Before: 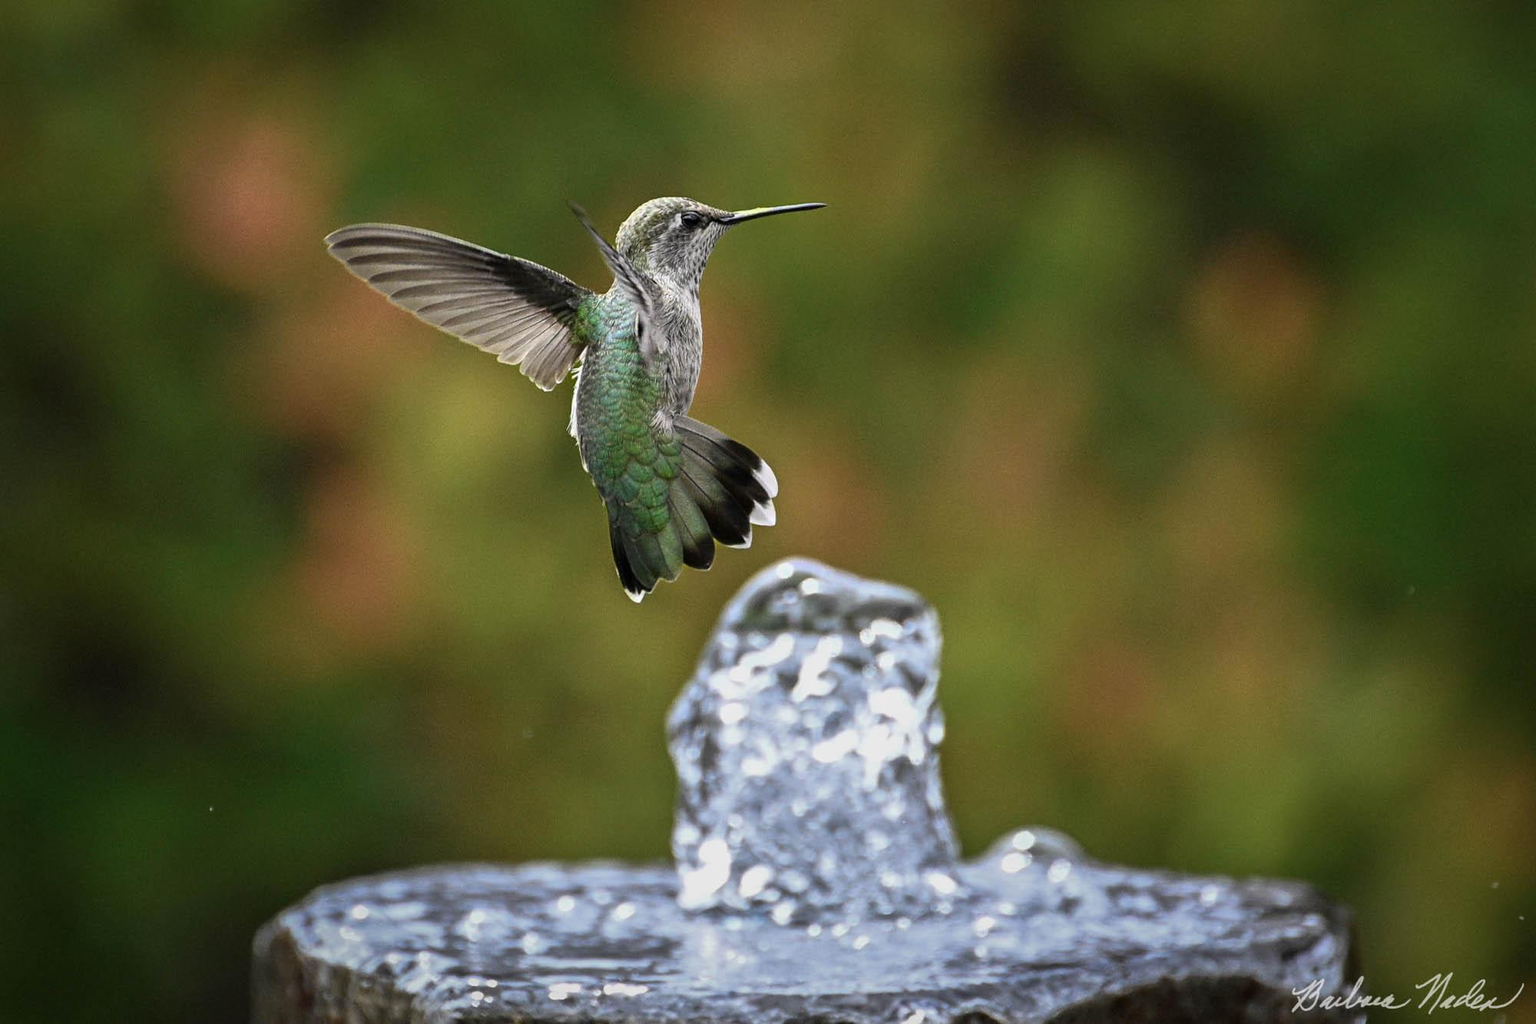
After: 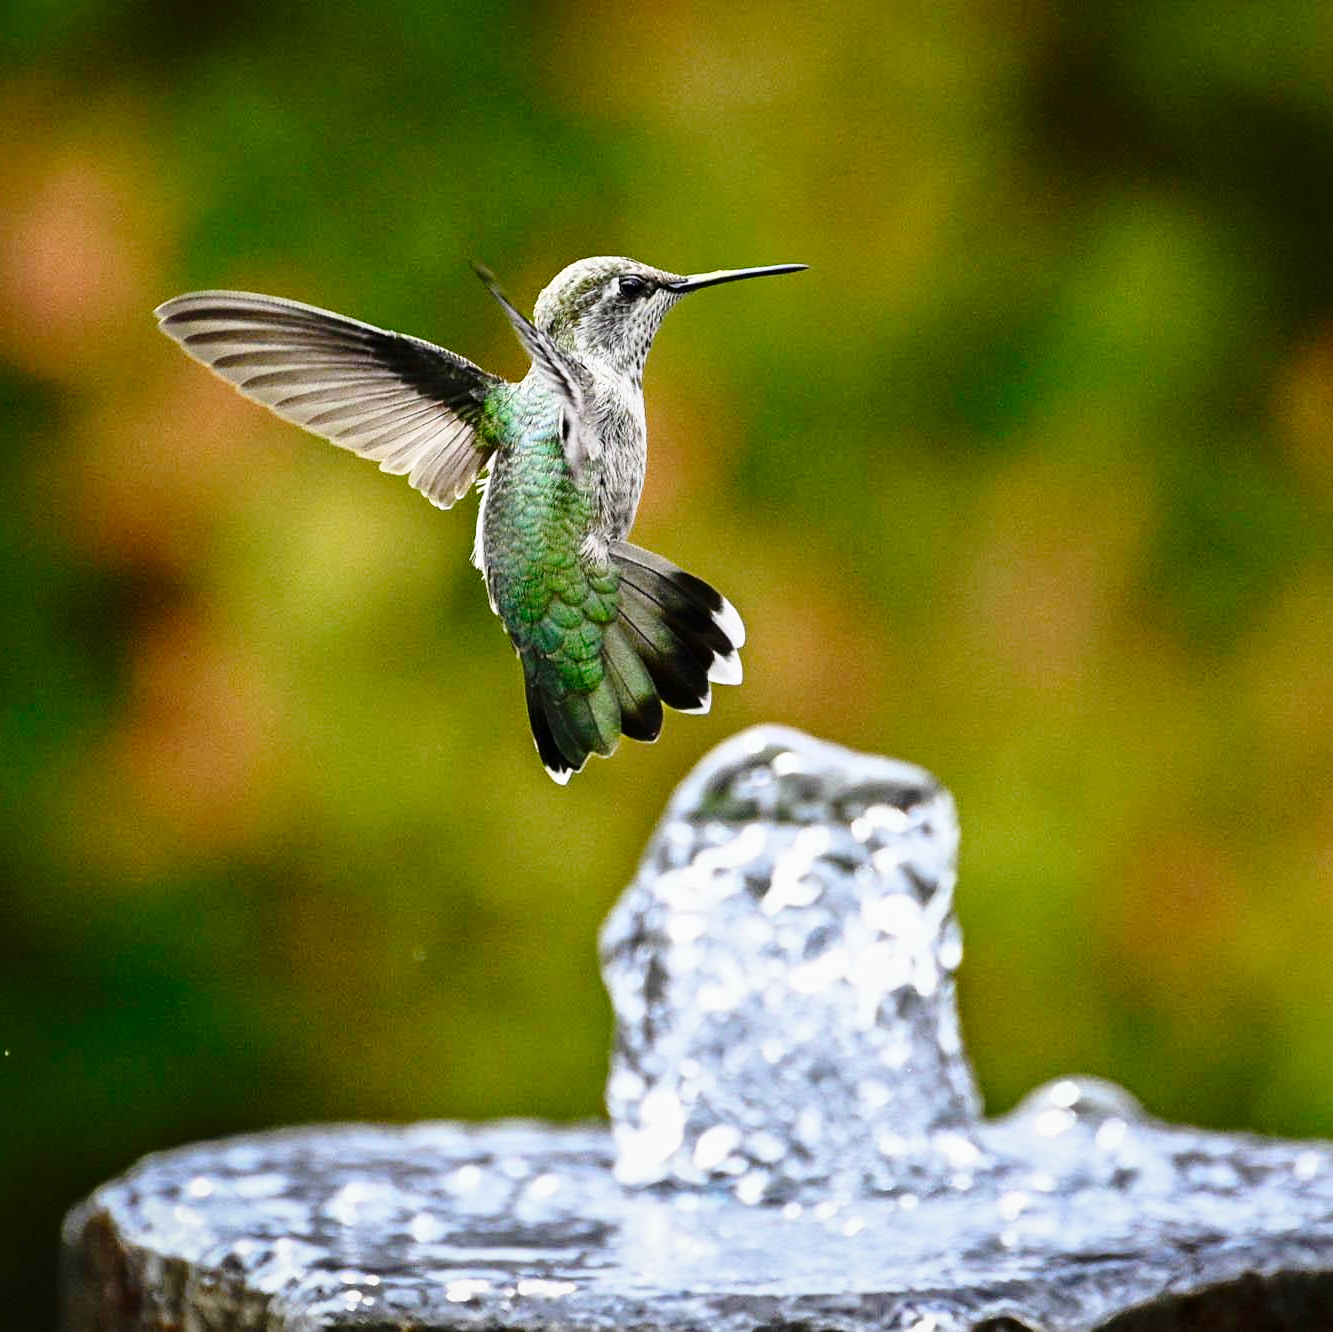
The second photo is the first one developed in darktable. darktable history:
crop and rotate: left 13.416%, right 19.901%
tone equalizer: on, module defaults
contrast brightness saturation: contrast 0.126, brightness -0.054, saturation 0.164
base curve: curves: ch0 [(0, 0) (0.028, 0.03) (0.121, 0.232) (0.46, 0.748) (0.859, 0.968) (1, 1)], preserve colors none
